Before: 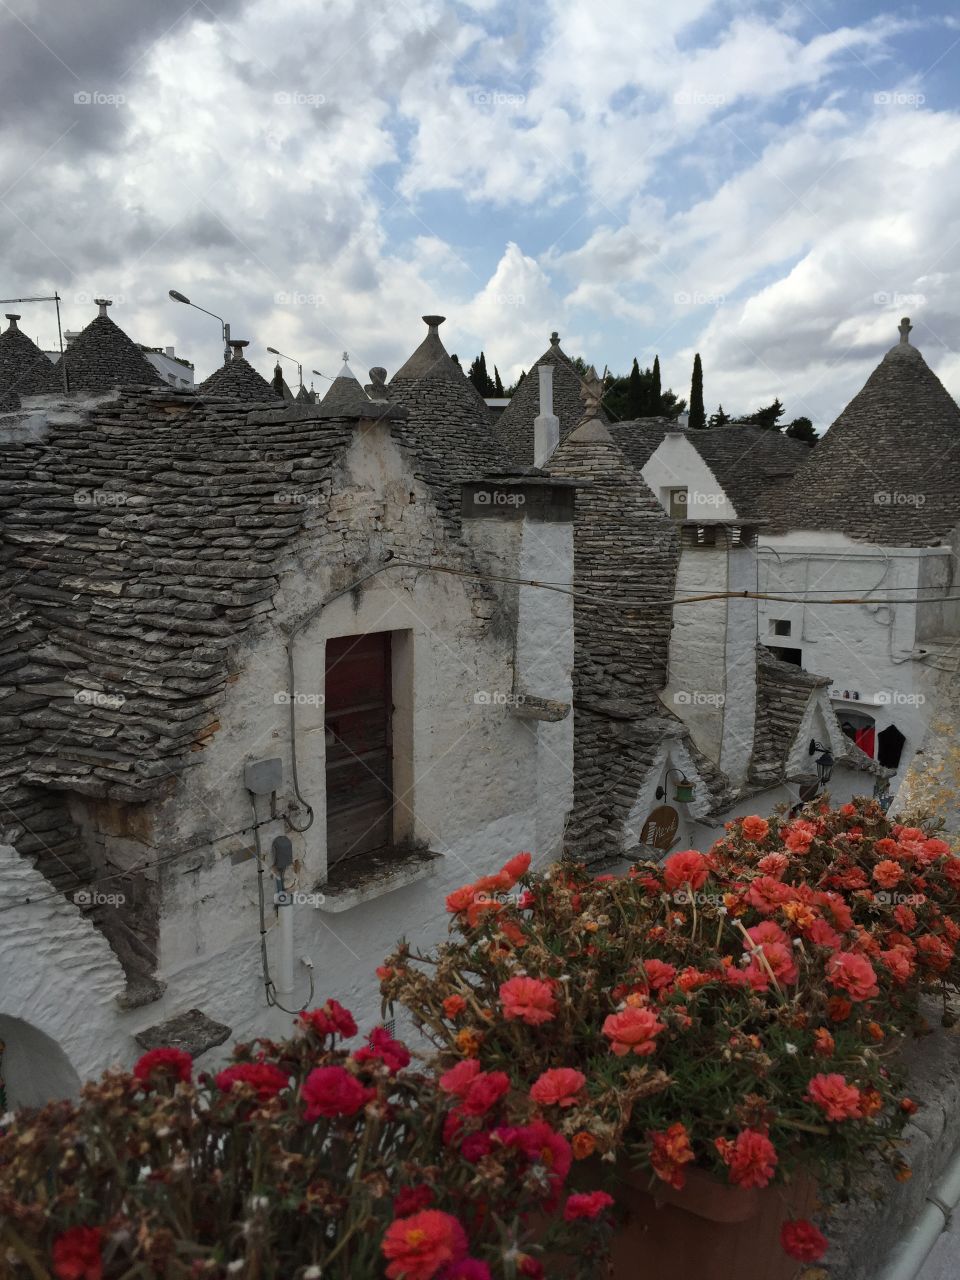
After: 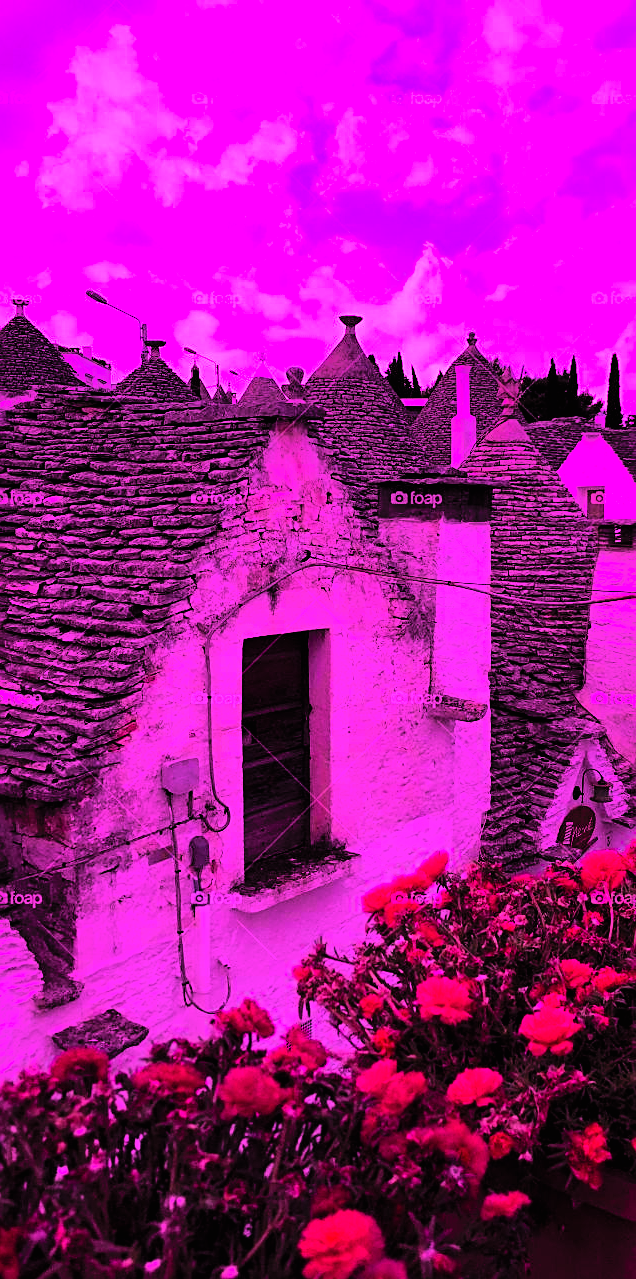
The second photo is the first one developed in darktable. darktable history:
crop and rotate: left 8.74%, right 24.914%
color correction: highlights b* 0.068, saturation 1.35
contrast brightness saturation: contrast 0.069, brightness 0.175, saturation 0.402
color calibration: illuminant custom, x 0.262, y 0.519, temperature 7014.76 K
tone equalizer: -7 EV 0.135 EV, smoothing diameter 2.2%, edges refinement/feathering 22.04, mask exposure compensation -1.57 EV, filter diffusion 5
sharpen: amount 0.49
filmic rgb: black relative exposure -4.99 EV, white relative exposure 3.96 EV, threshold 2.97 EV, hardness 2.88, contrast 1.396, enable highlight reconstruction true
shadows and highlights: shadows -18.52, highlights -73.78
